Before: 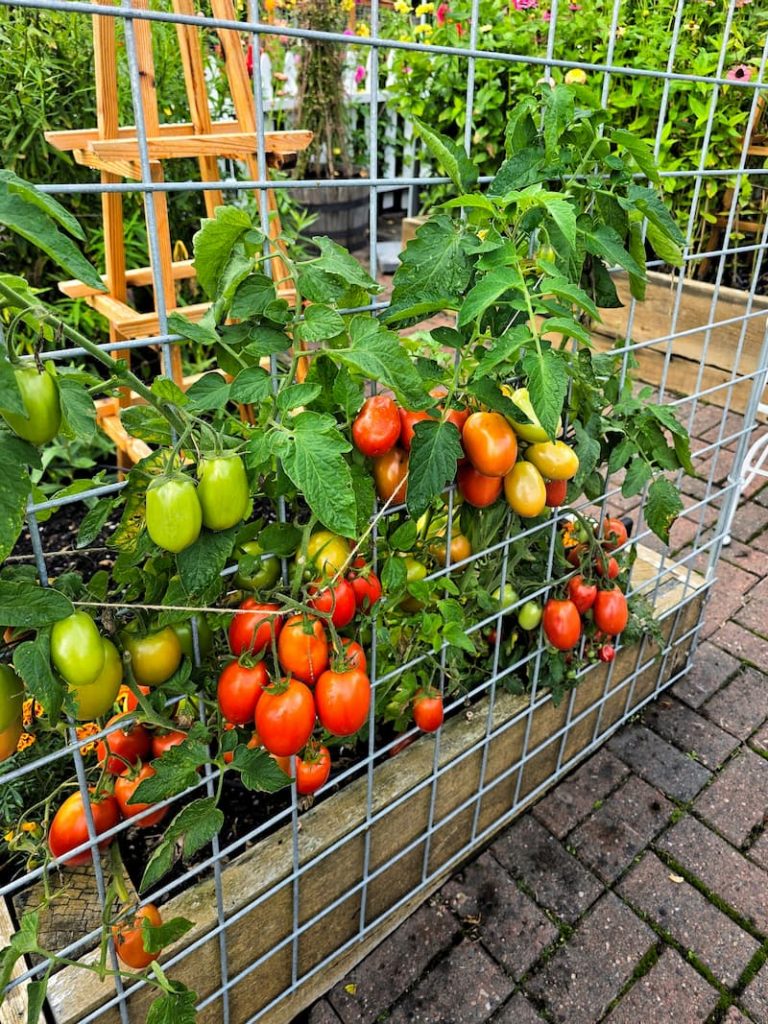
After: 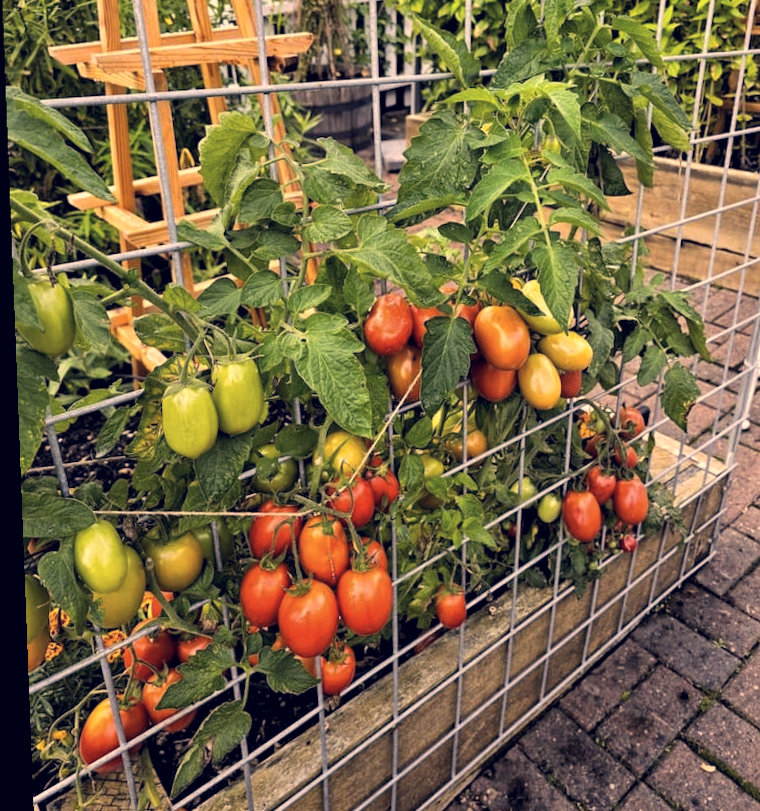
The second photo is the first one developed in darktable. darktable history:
rotate and perspective: rotation -2.22°, lens shift (horizontal) -0.022, automatic cropping off
levels: mode automatic, gray 50.8%
color correction: highlights a* 19.59, highlights b* 27.49, shadows a* 3.46, shadows b* -17.28, saturation 0.73
crop and rotate: angle 0.03°, top 11.643%, right 5.651%, bottom 11.189%
local contrast: highlights 100%, shadows 100%, detail 120%, midtone range 0.2
